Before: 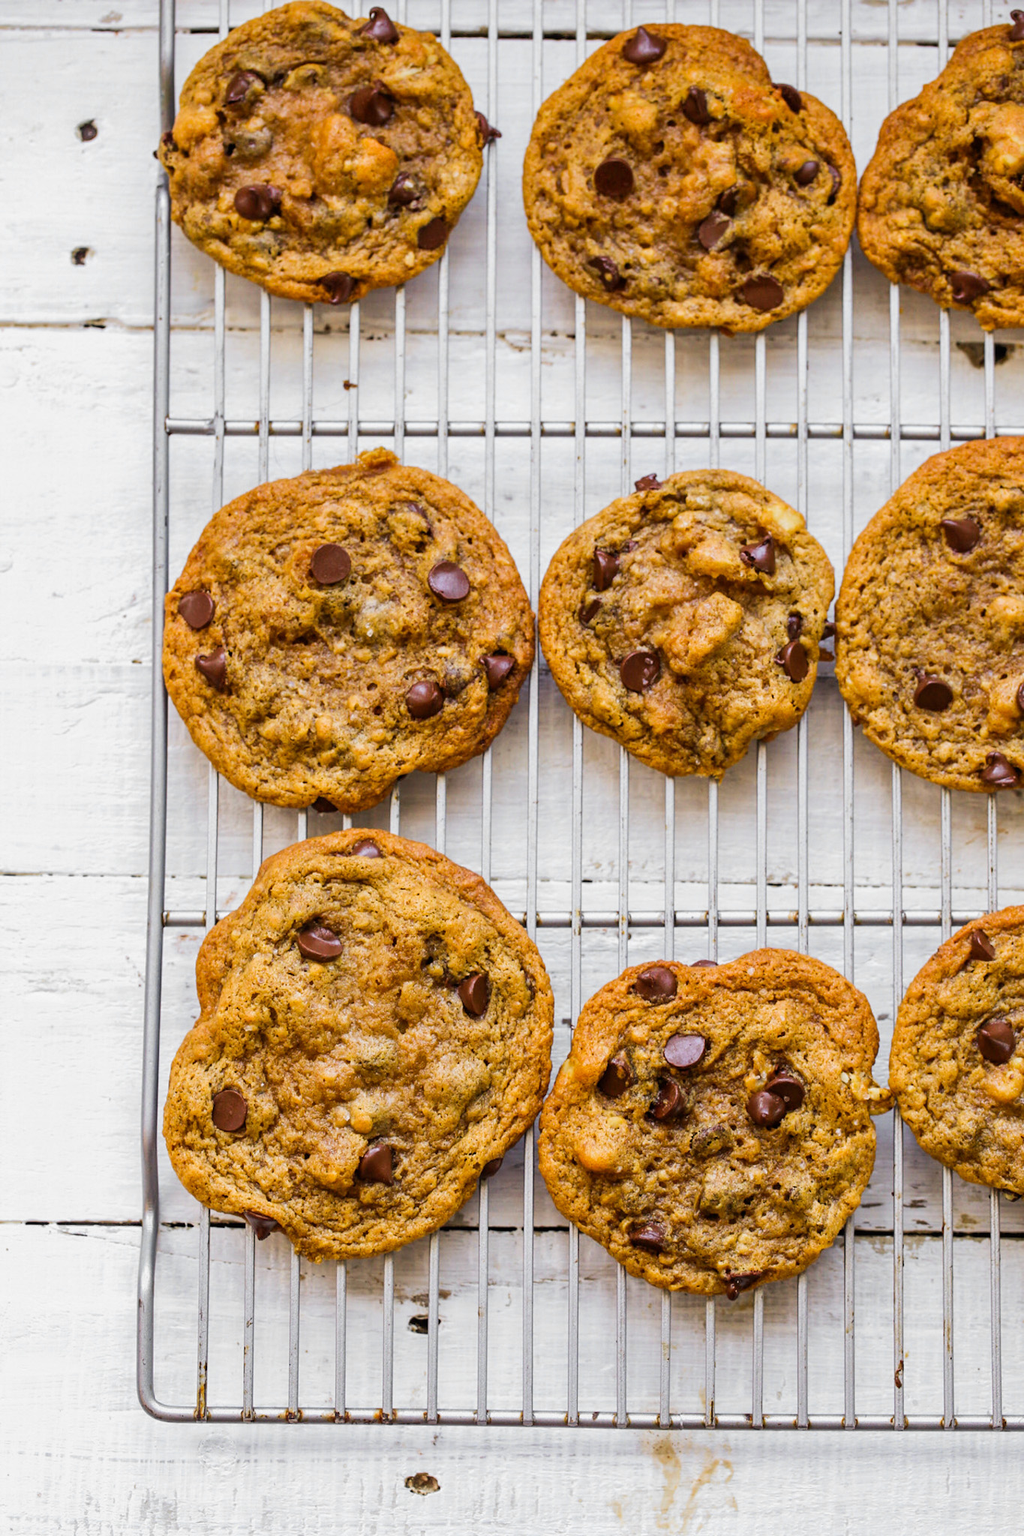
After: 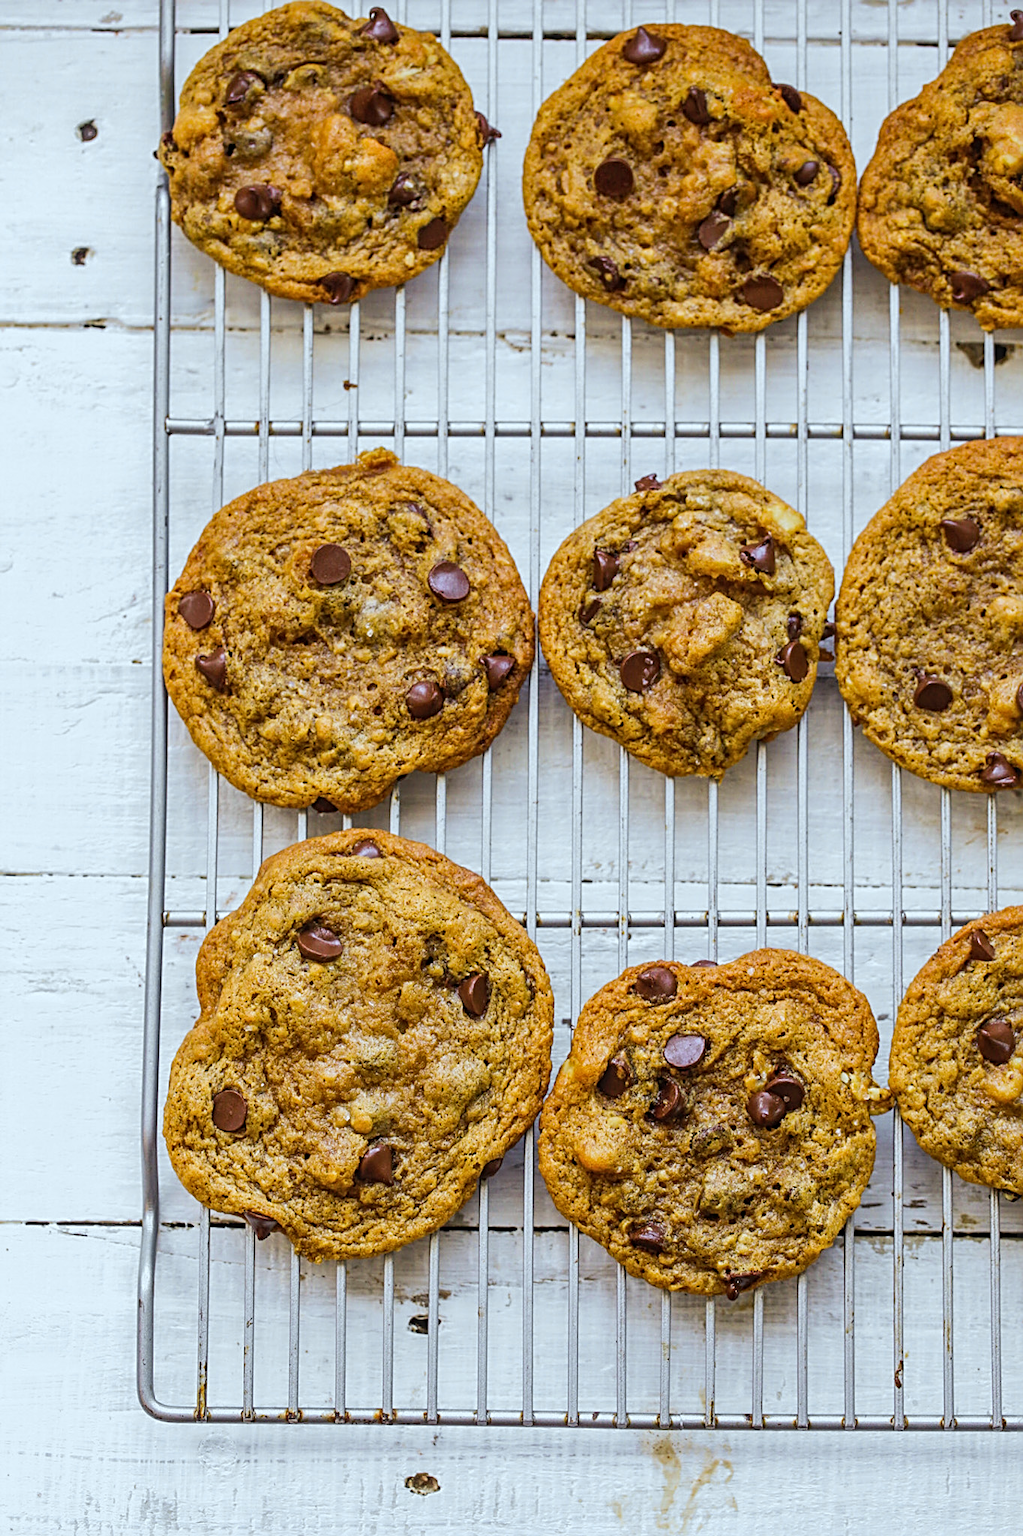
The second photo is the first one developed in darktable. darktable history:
sharpen: radius 3.119
white balance: red 0.925, blue 1.046
local contrast: detail 110%
